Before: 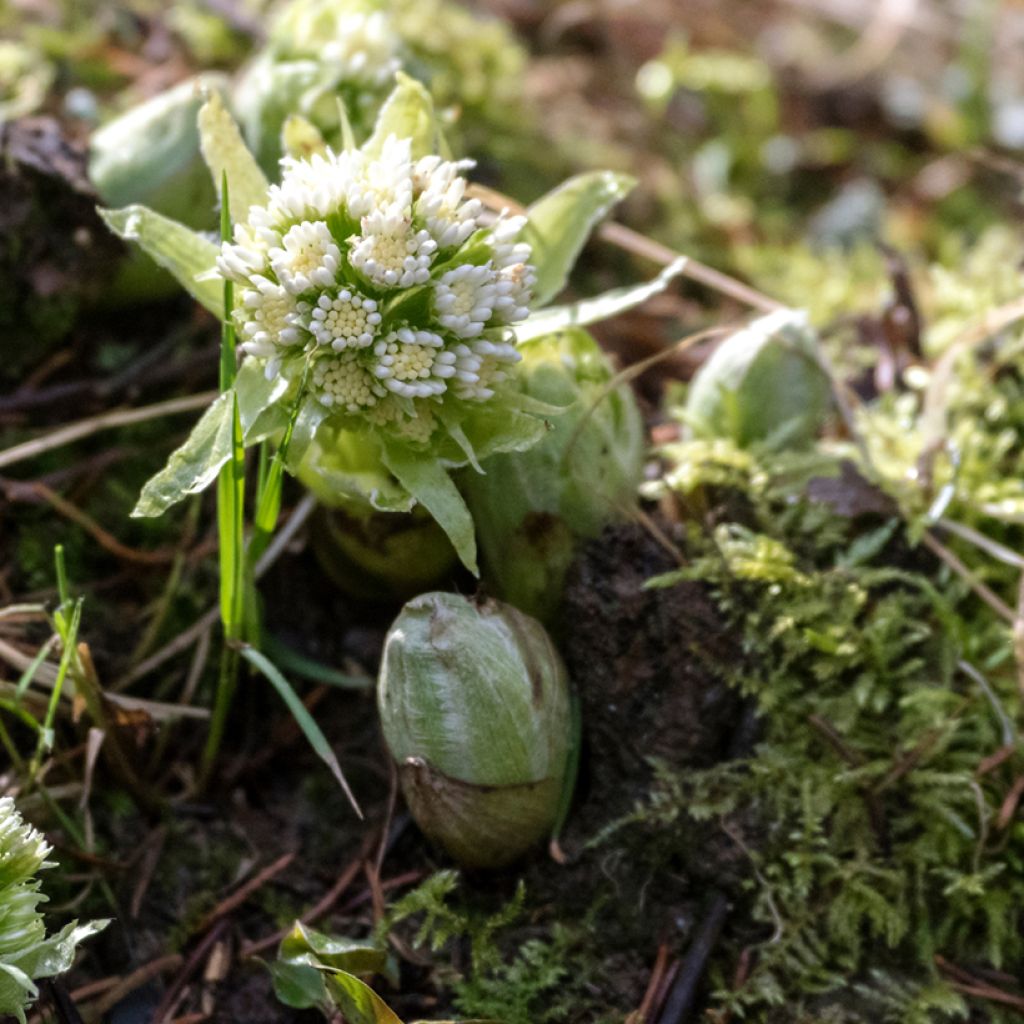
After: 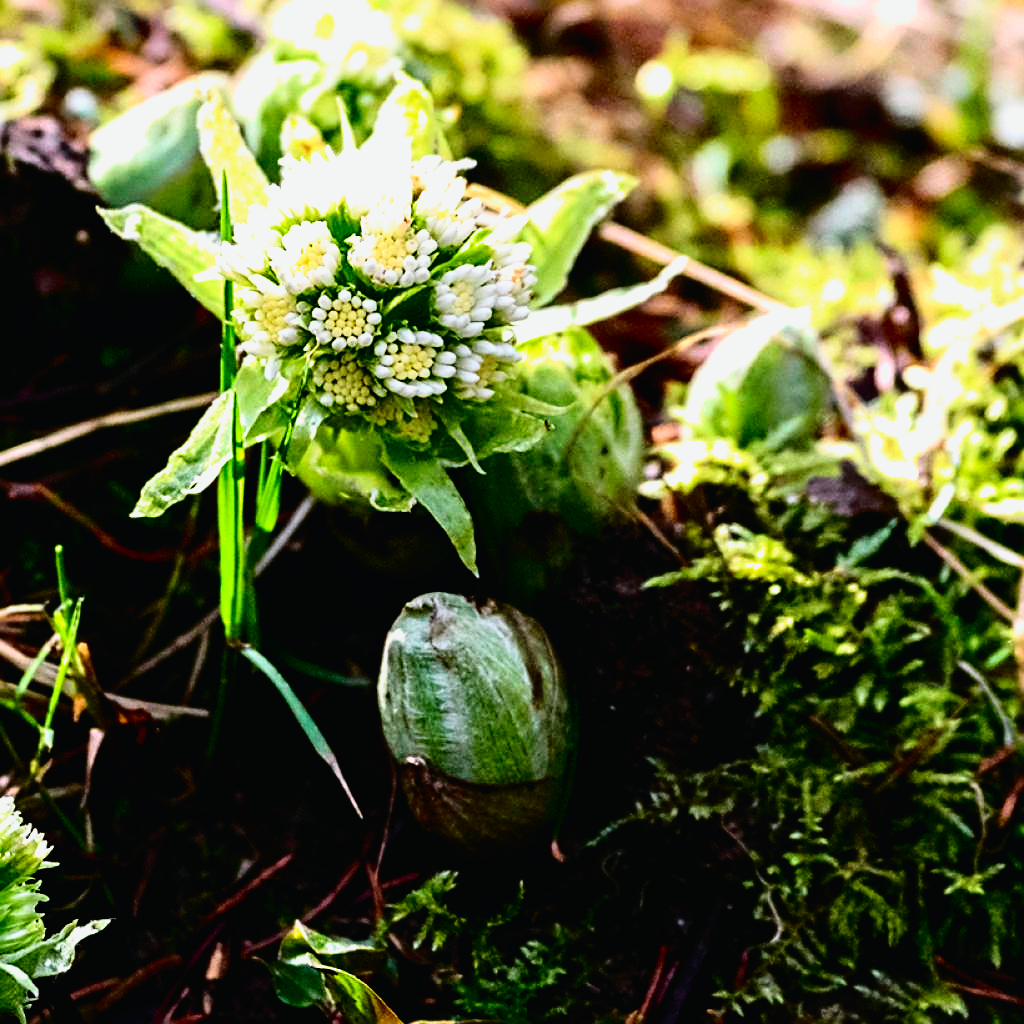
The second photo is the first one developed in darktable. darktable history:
sharpen: radius 2.635, amount 0.66
filmic rgb: black relative exposure -8.27 EV, white relative exposure 2.22 EV, hardness 7.07, latitude 85.2%, contrast 1.691, highlights saturation mix -4.18%, shadows ↔ highlights balance -2.64%, add noise in highlights 0.001, preserve chrominance no, color science v3 (2019), use custom middle-gray values true, contrast in highlights soft
tone curve: curves: ch0 [(0, 0.014) (0.17, 0.099) (0.398, 0.423) (0.728, 0.808) (0.877, 0.91) (0.99, 0.955)]; ch1 [(0, 0) (0.377, 0.325) (0.493, 0.491) (0.505, 0.504) (0.515, 0.515) (0.554, 0.575) (0.623, 0.643) (0.701, 0.718) (1, 1)]; ch2 [(0, 0) (0.423, 0.453) (0.481, 0.485) (0.501, 0.501) (0.531, 0.527) (0.586, 0.597) (0.663, 0.706) (0.717, 0.753) (1, 0.991)], color space Lab, independent channels
